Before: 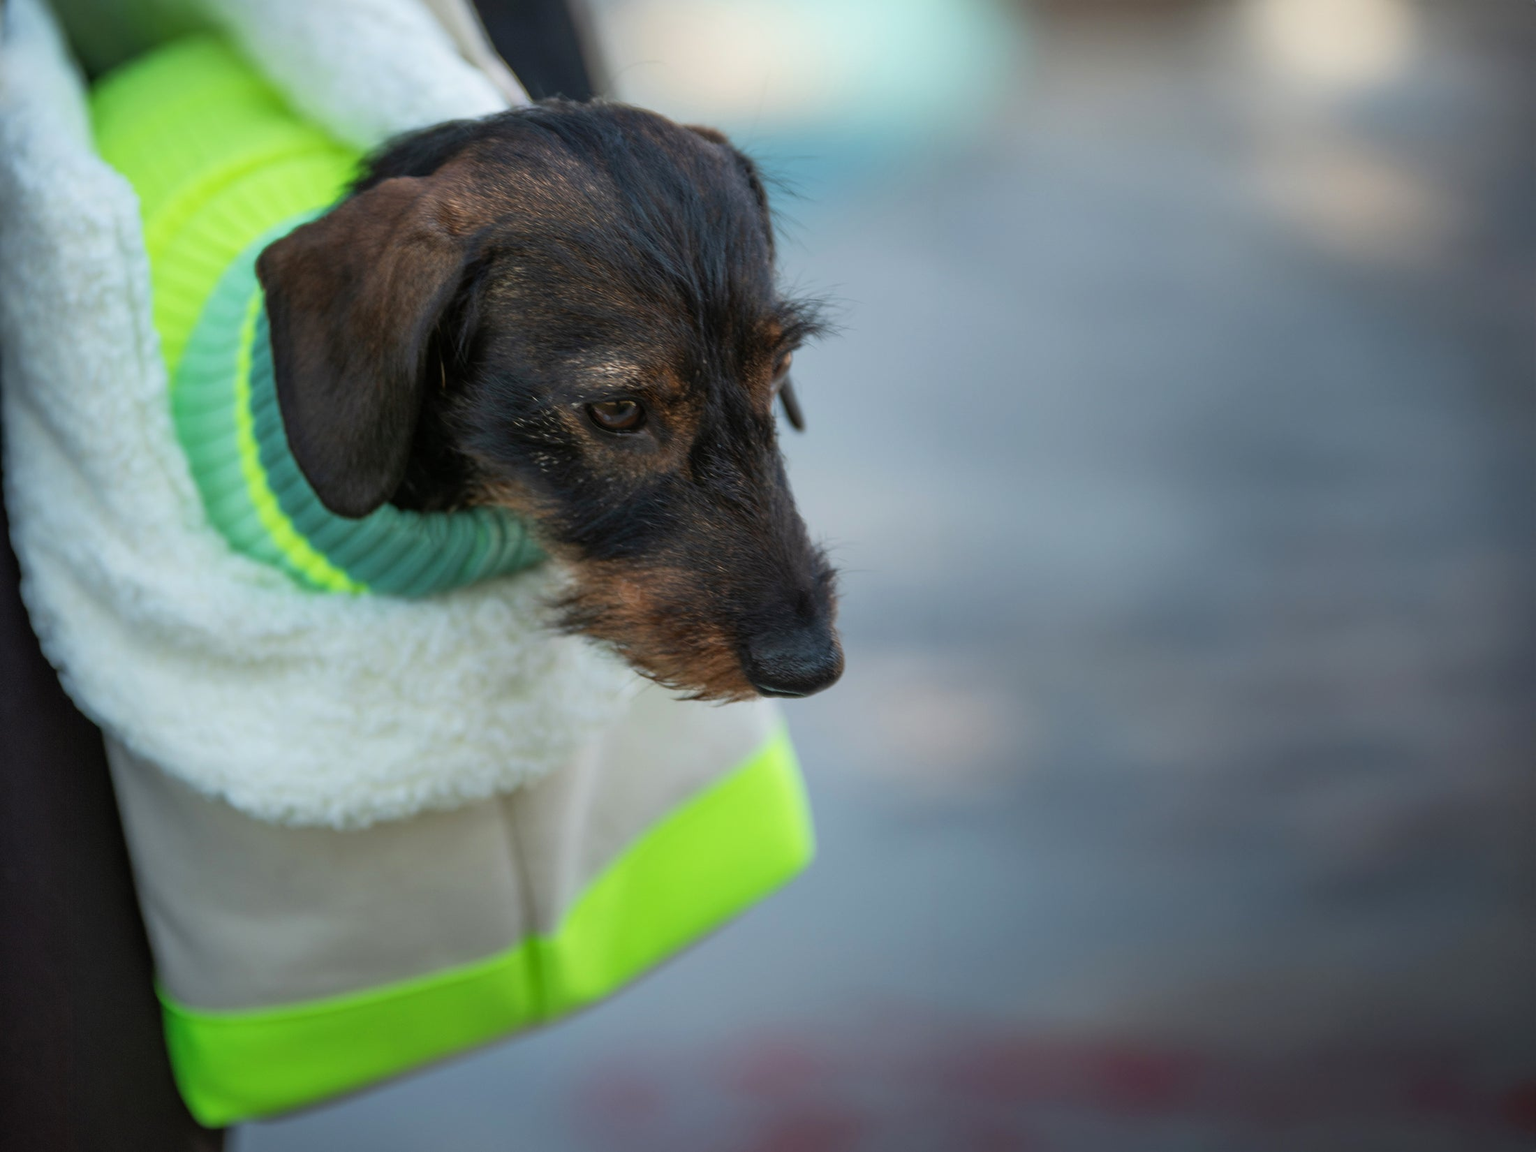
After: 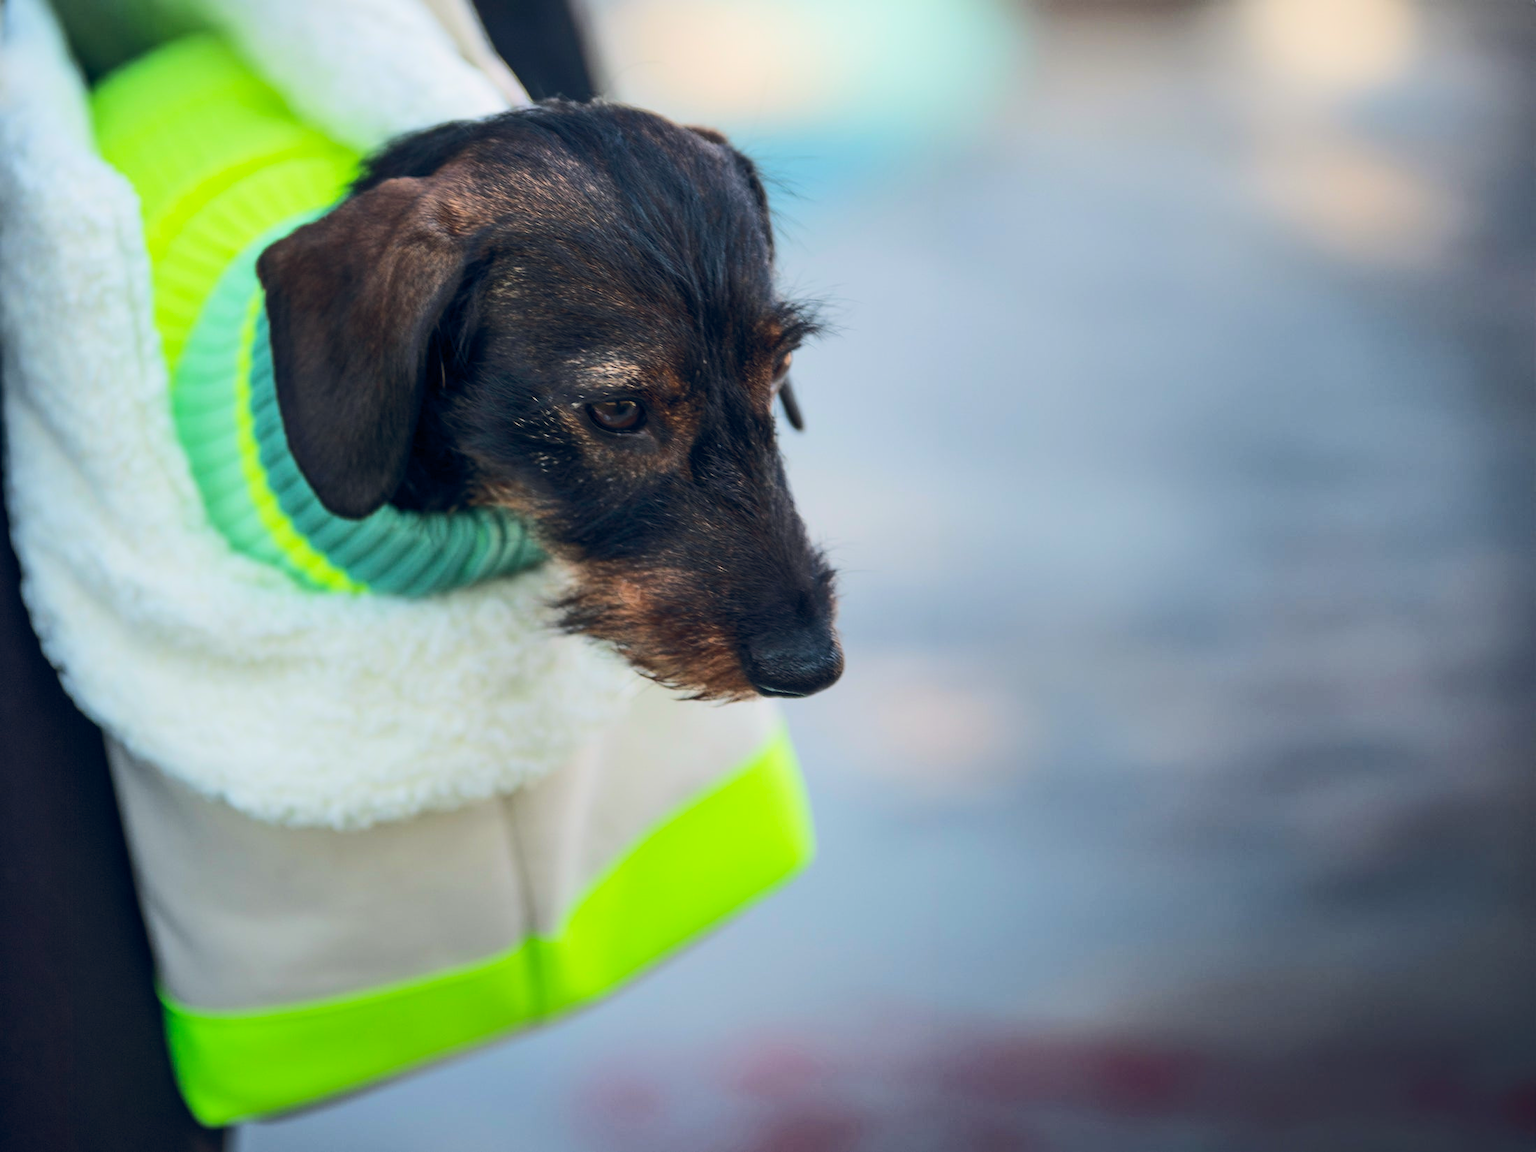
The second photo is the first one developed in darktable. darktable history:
rgb curve: curves: ch0 [(0, 0) (0.284, 0.292) (0.505, 0.644) (1, 1)], compensate middle gray true
color balance rgb: shadows lift › hue 87.51°, highlights gain › chroma 1.35%, highlights gain › hue 55.1°, global offset › chroma 0.13%, global offset › hue 253.66°, perceptual saturation grading › global saturation 16.38%
